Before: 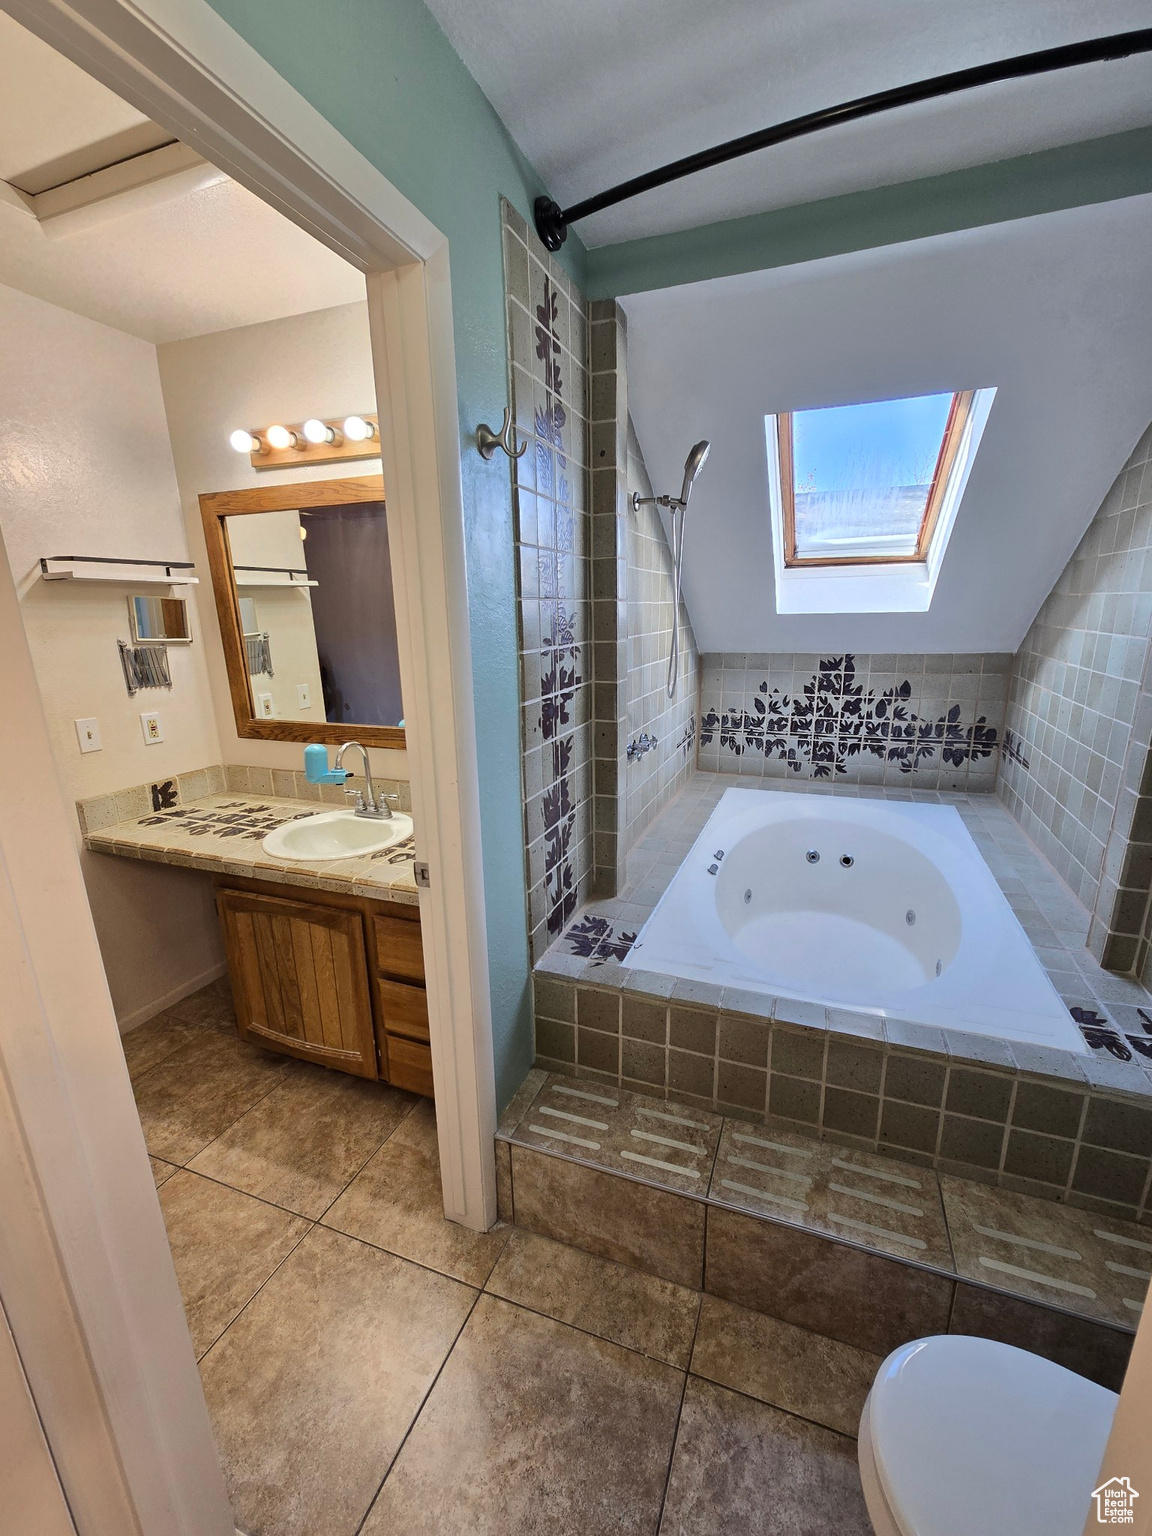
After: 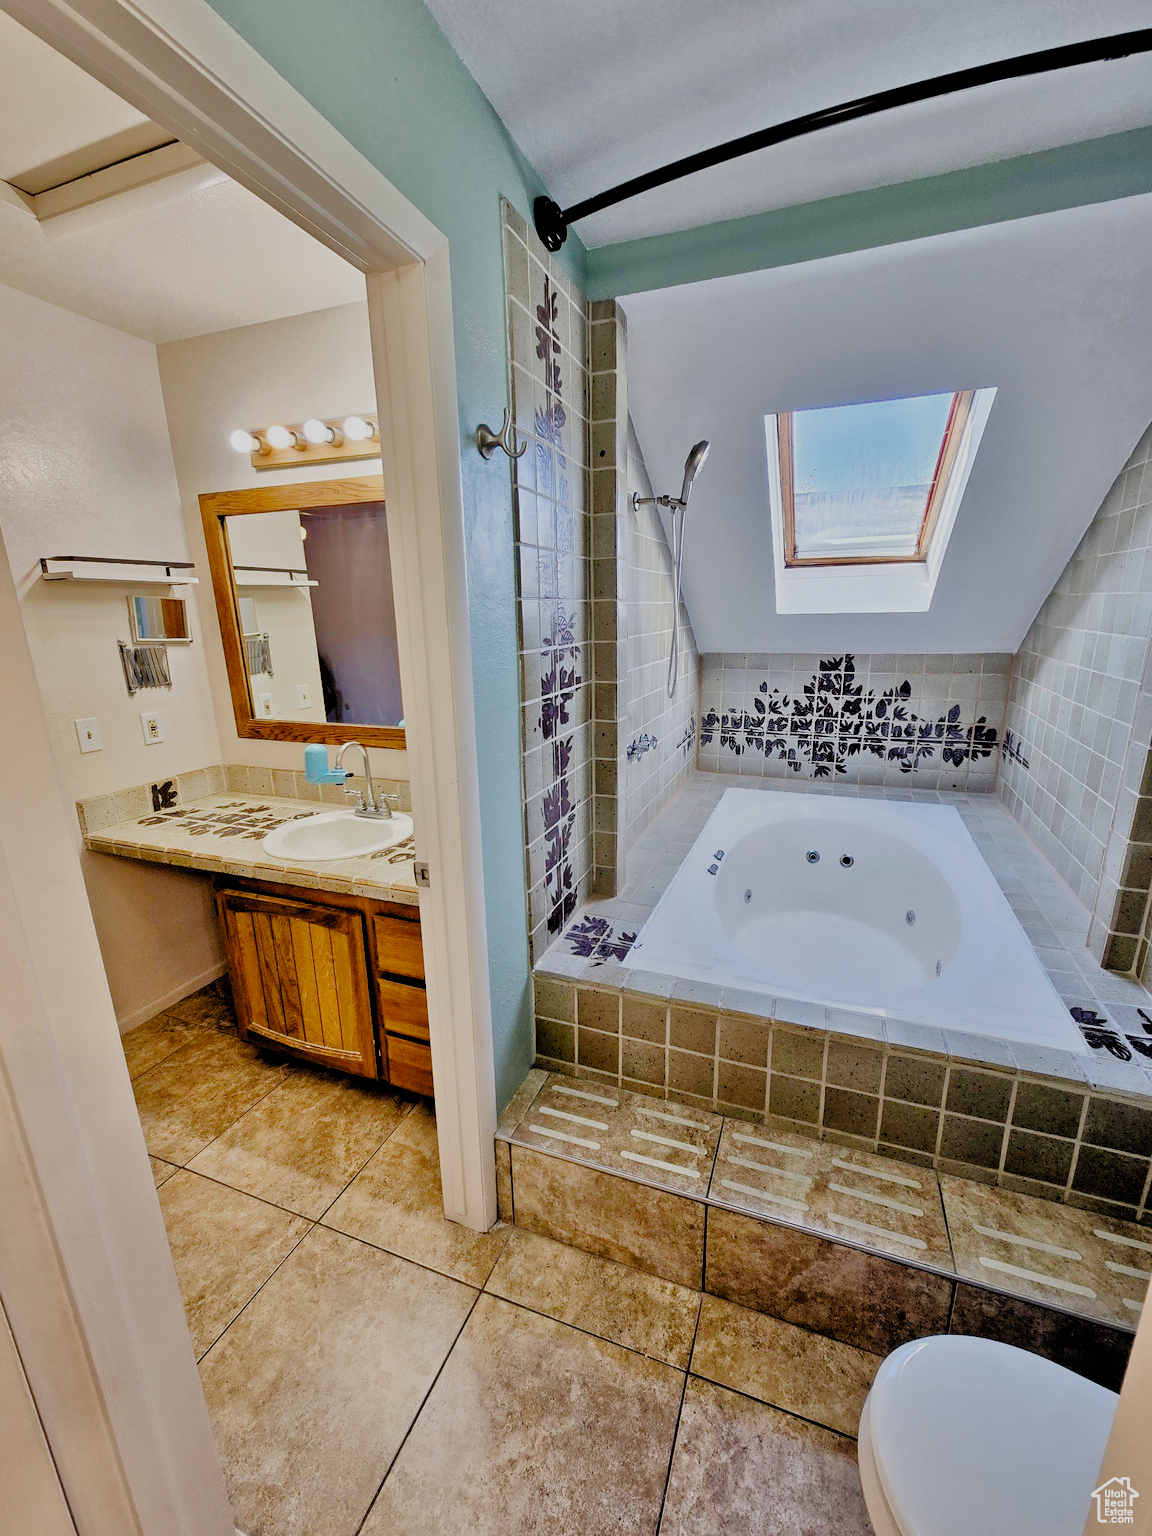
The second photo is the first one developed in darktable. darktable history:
tone equalizer: -7 EV 0.15 EV, -6 EV 0.6 EV, -5 EV 1.15 EV, -4 EV 1.33 EV, -3 EV 1.15 EV, -2 EV 0.6 EV, -1 EV 0.15 EV, mask exposure compensation -0.5 EV
bloom: size 9%, threshold 100%, strength 7%
filmic rgb: black relative exposure -2.85 EV, white relative exposure 4.56 EV, hardness 1.77, contrast 1.25, preserve chrominance no, color science v5 (2021)
shadows and highlights: low approximation 0.01, soften with gaussian
